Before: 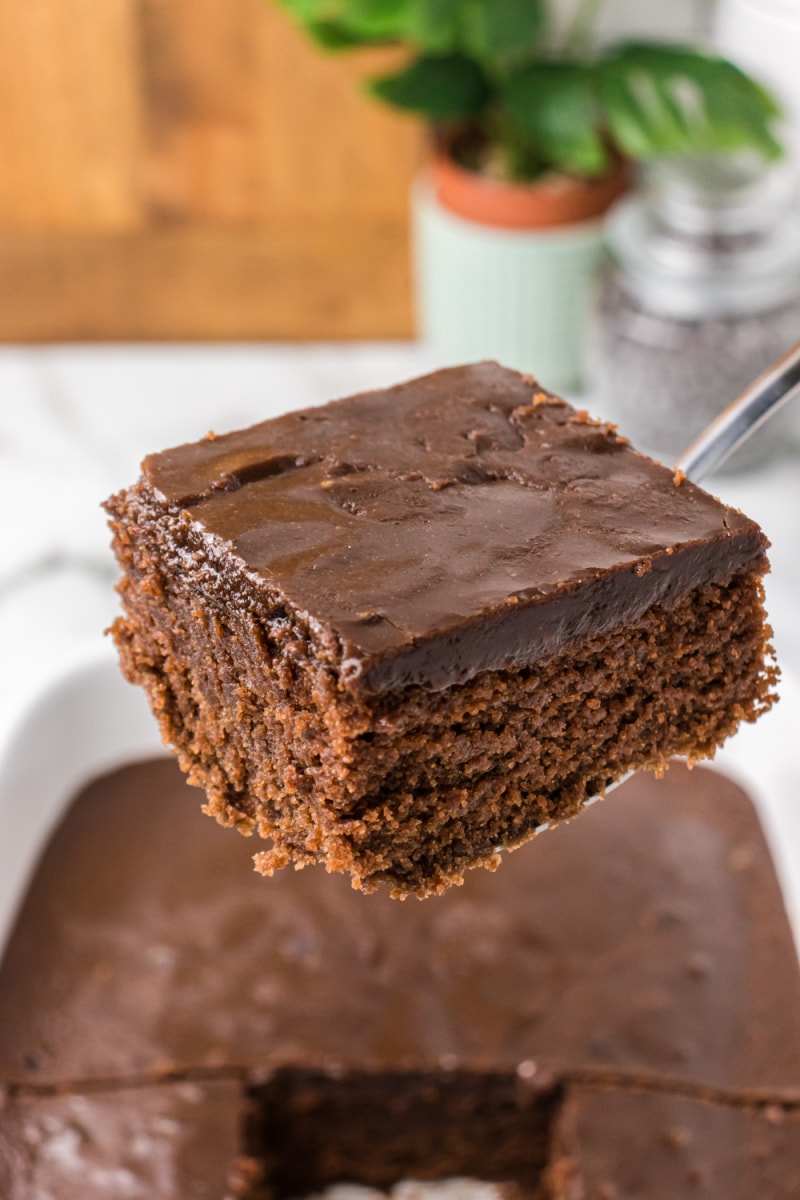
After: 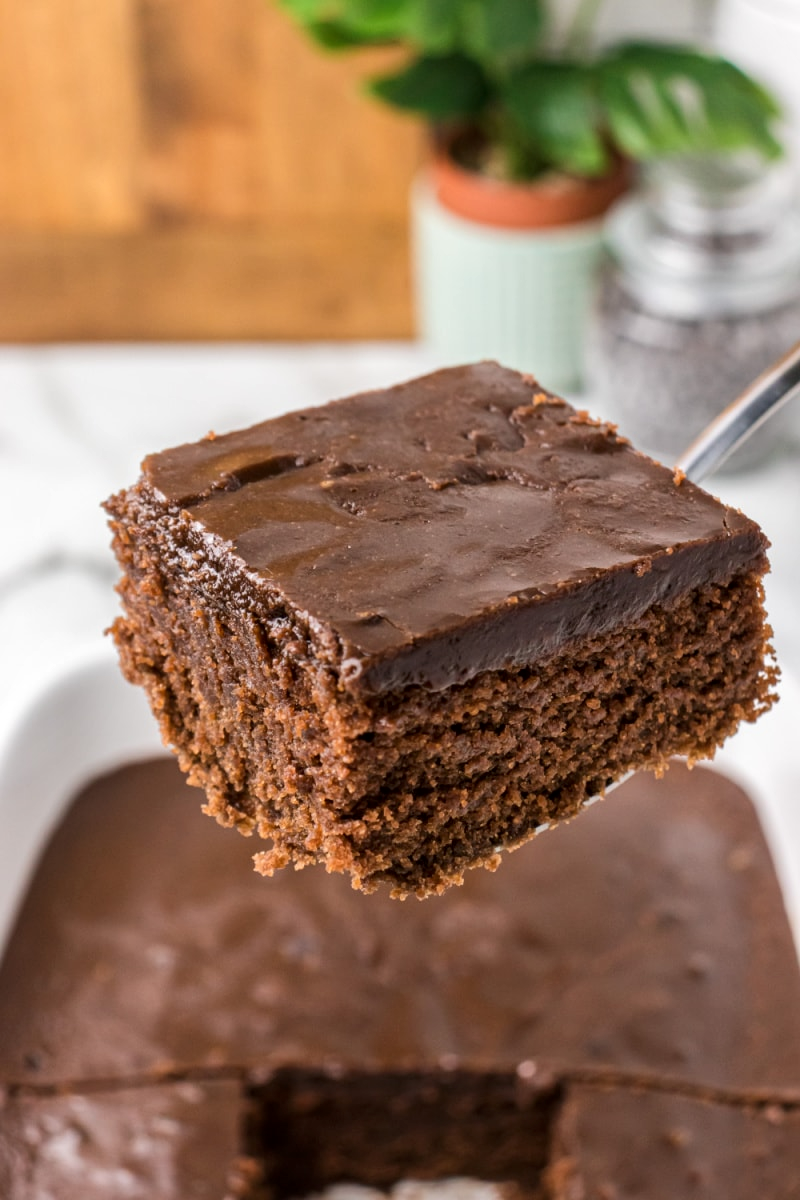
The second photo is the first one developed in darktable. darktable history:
tone equalizer: on, module defaults
local contrast: mode bilateral grid, contrast 20, coarseness 50, detail 120%, midtone range 0.2
